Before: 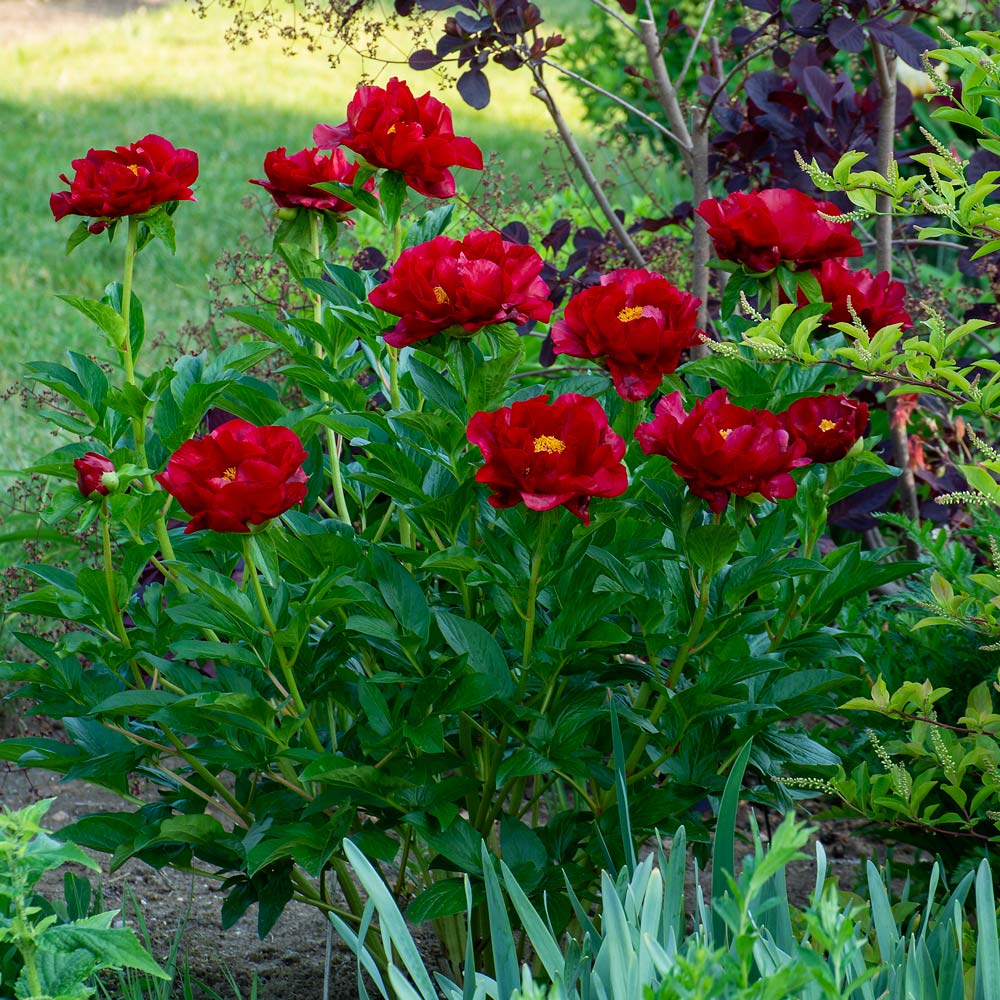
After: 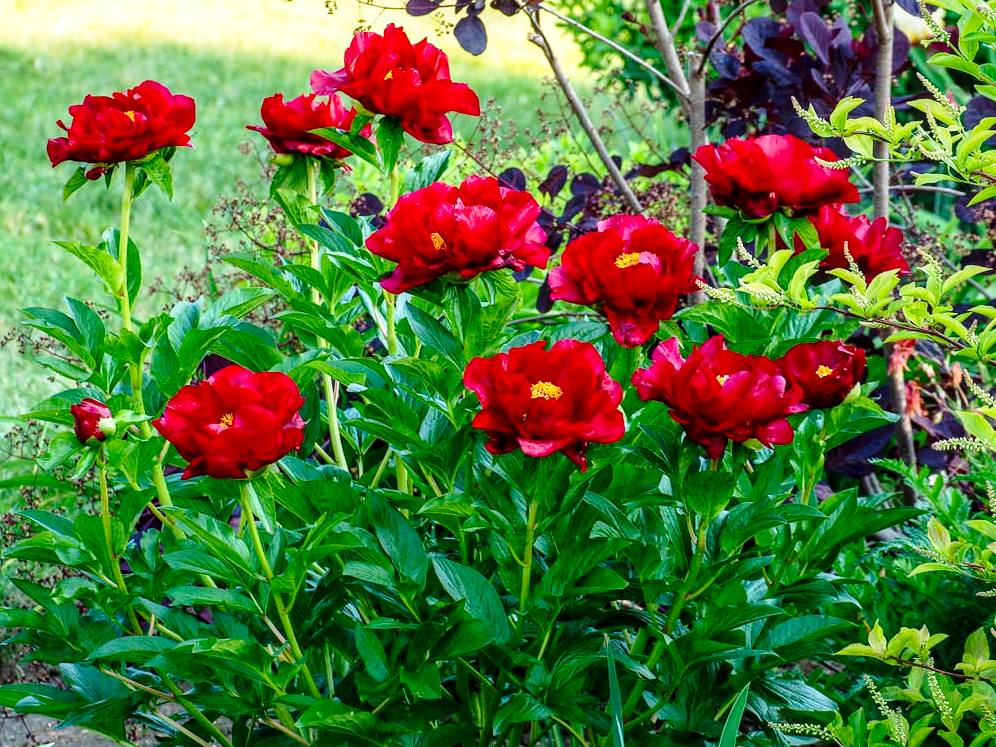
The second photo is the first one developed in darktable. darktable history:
crop: left 0.327%, top 5.488%, bottom 19.779%
base curve: curves: ch0 [(0, 0) (0.028, 0.03) (0.121, 0.232) (0.46, 0.748) (0.859, 0.968) (1, 1)], preserve colors none
local contrast: detail 130%
